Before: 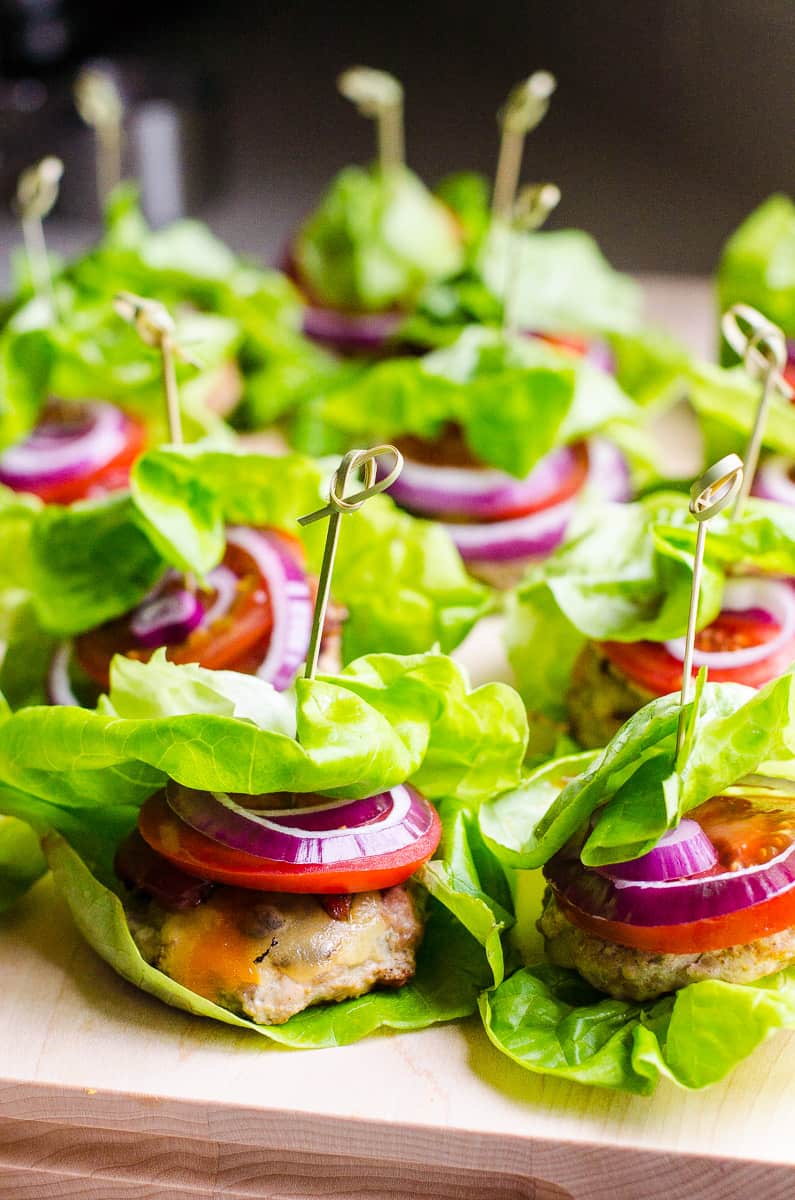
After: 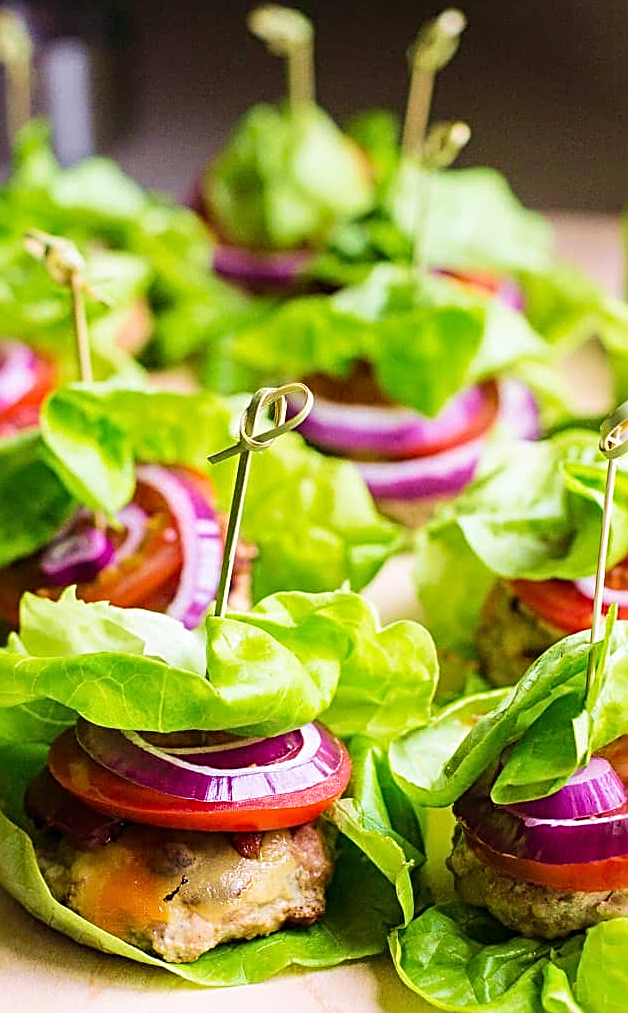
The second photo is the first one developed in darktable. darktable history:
crop: left 11.426%, top 5.196%, right 9.564%, bottom 10.332%
velvia: strength 56.67%
sharpen: radius 2.618, amount 0.683
